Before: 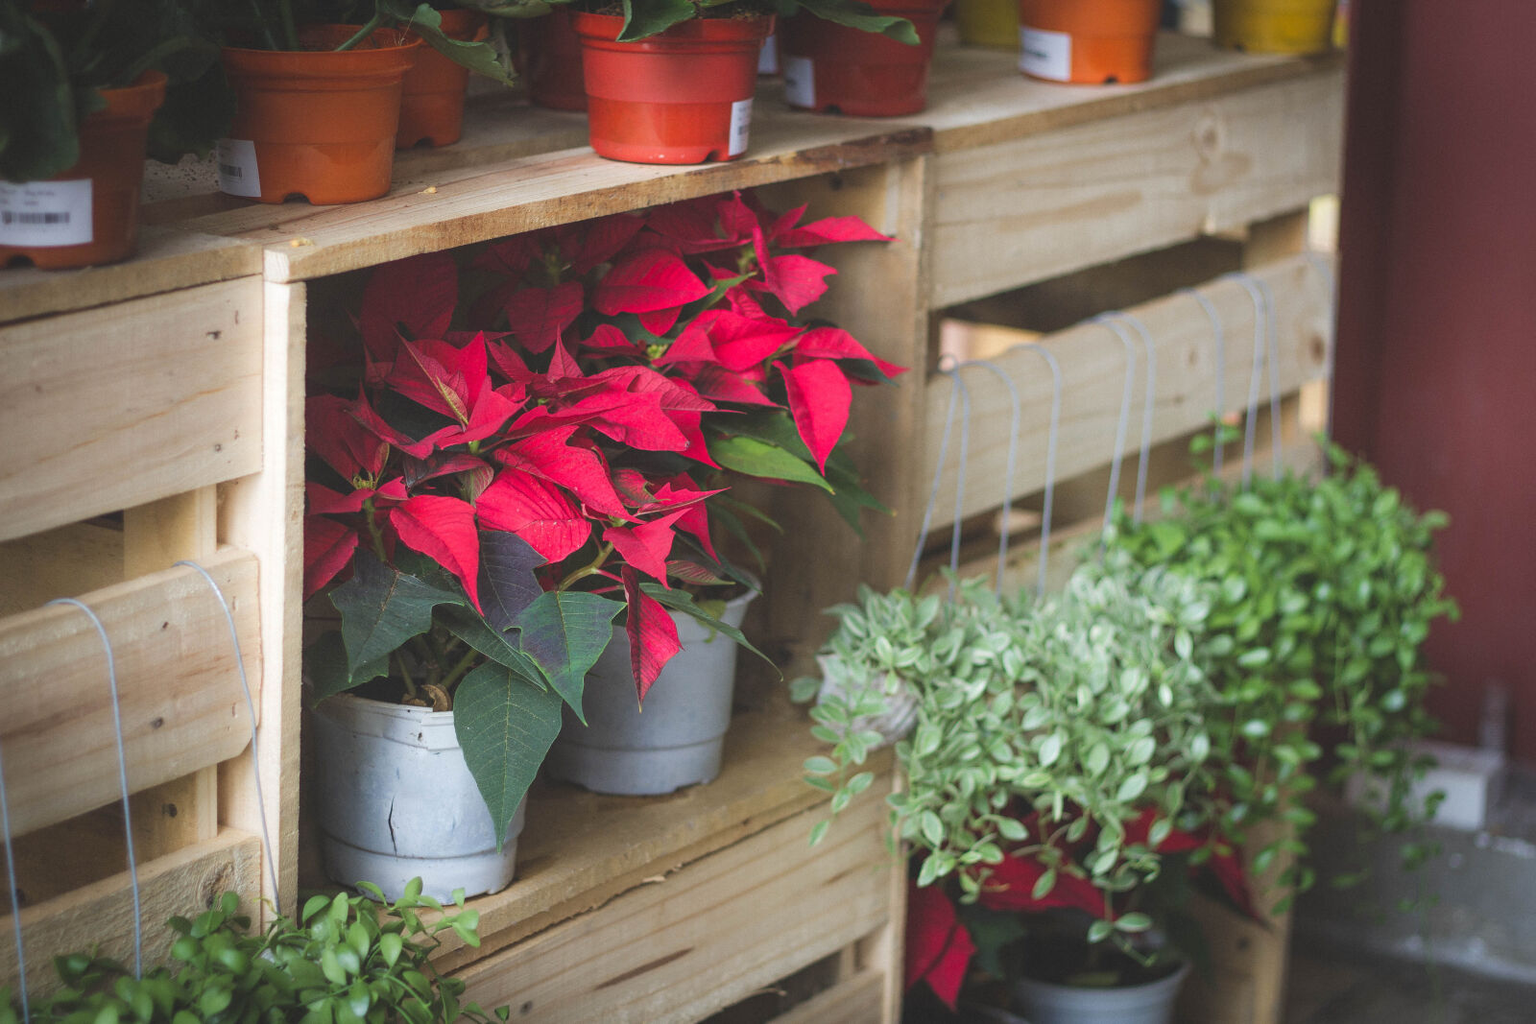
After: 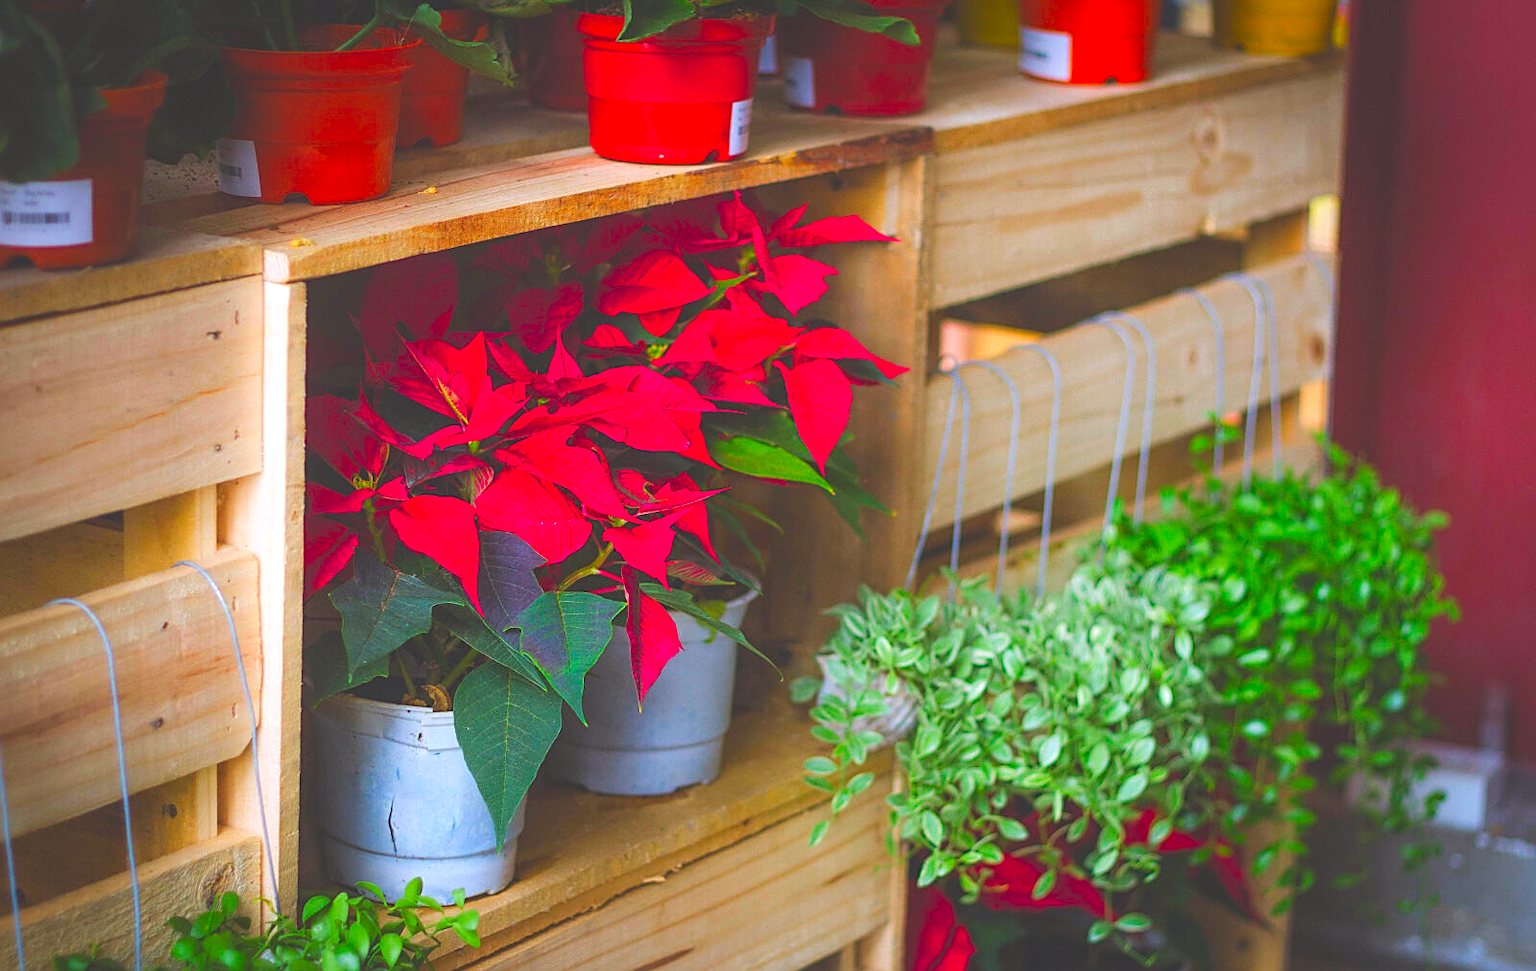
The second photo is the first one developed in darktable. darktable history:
levels: levels [0.016, 0.484, 0.953]
color correction: highlights a* 1.64, highlights b* -1.82, saturation 2.46
local contrast: highlights 101%, shadows 97%, detail 119%, midtone range 0.2
exposure: black level correction -0.025, exposure -0.12 EV, compensate highlight preservation false
crop and rotate: top 0.003%, bottom 5.129%
sharpen: on, module defaults
